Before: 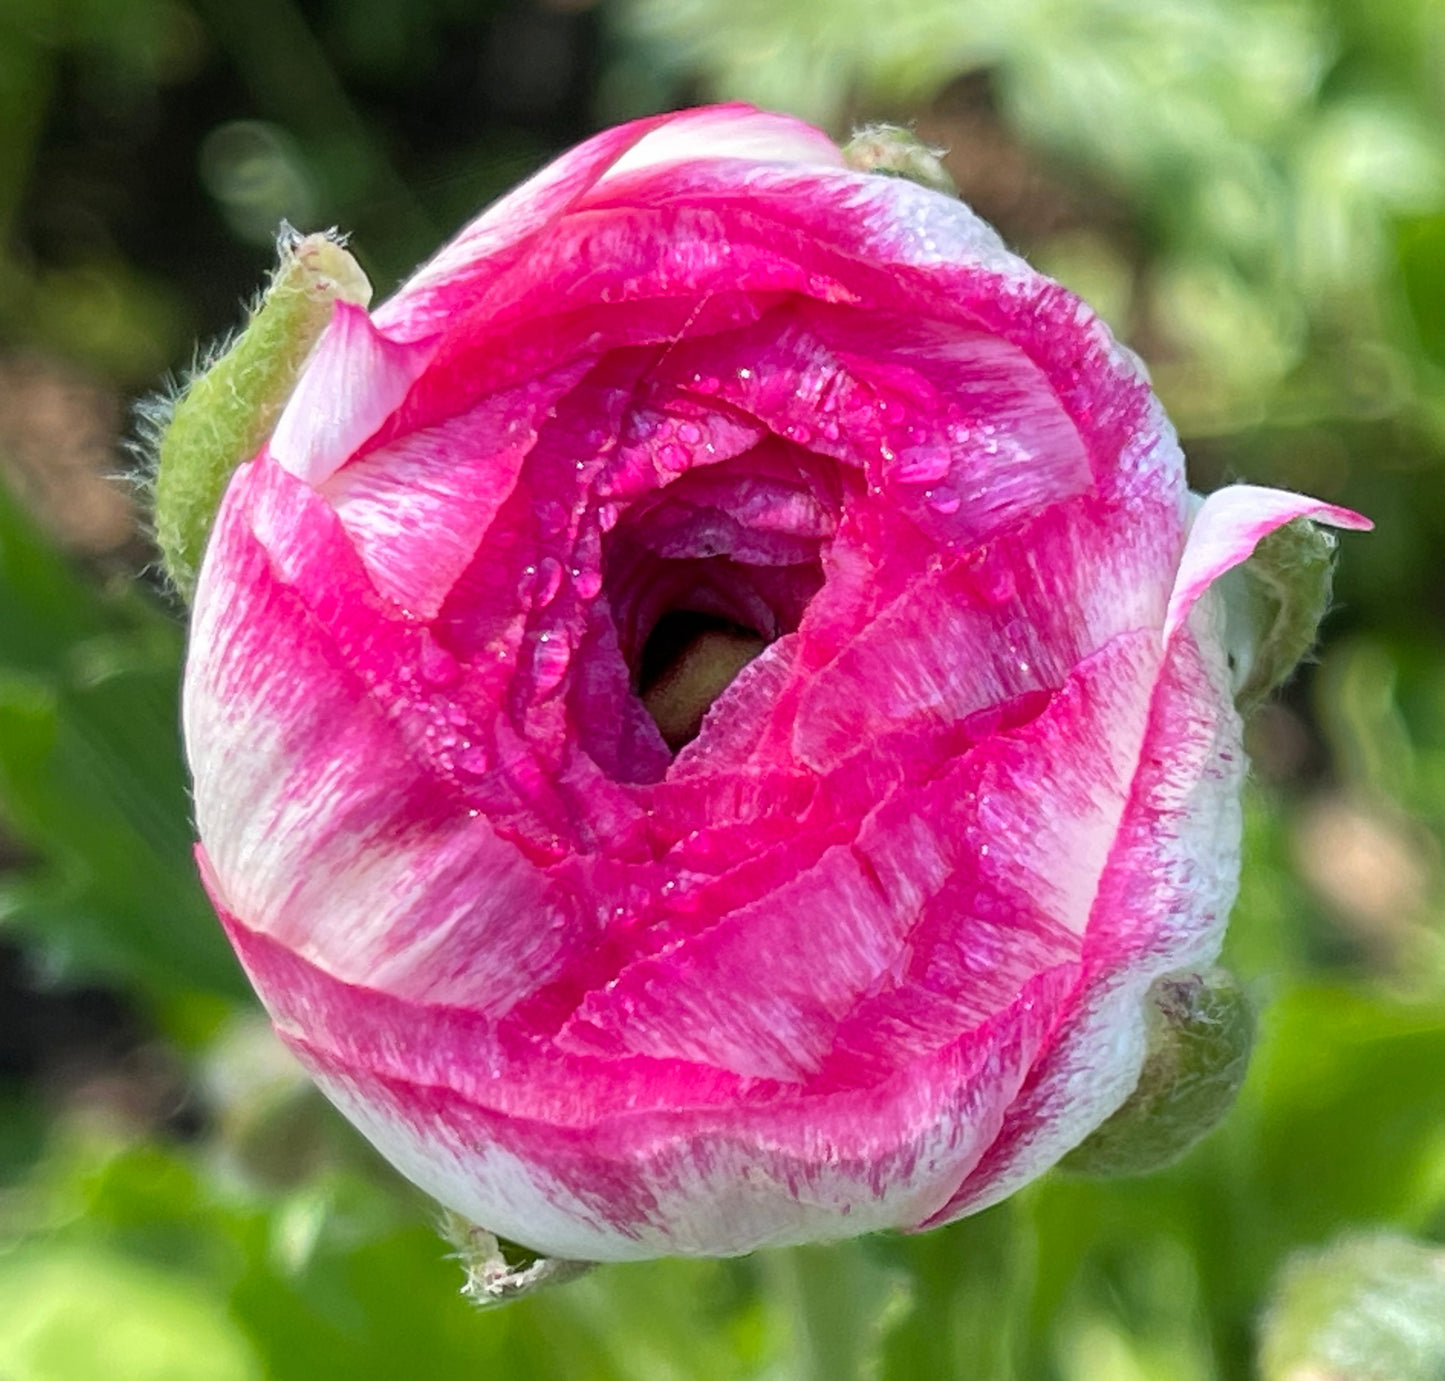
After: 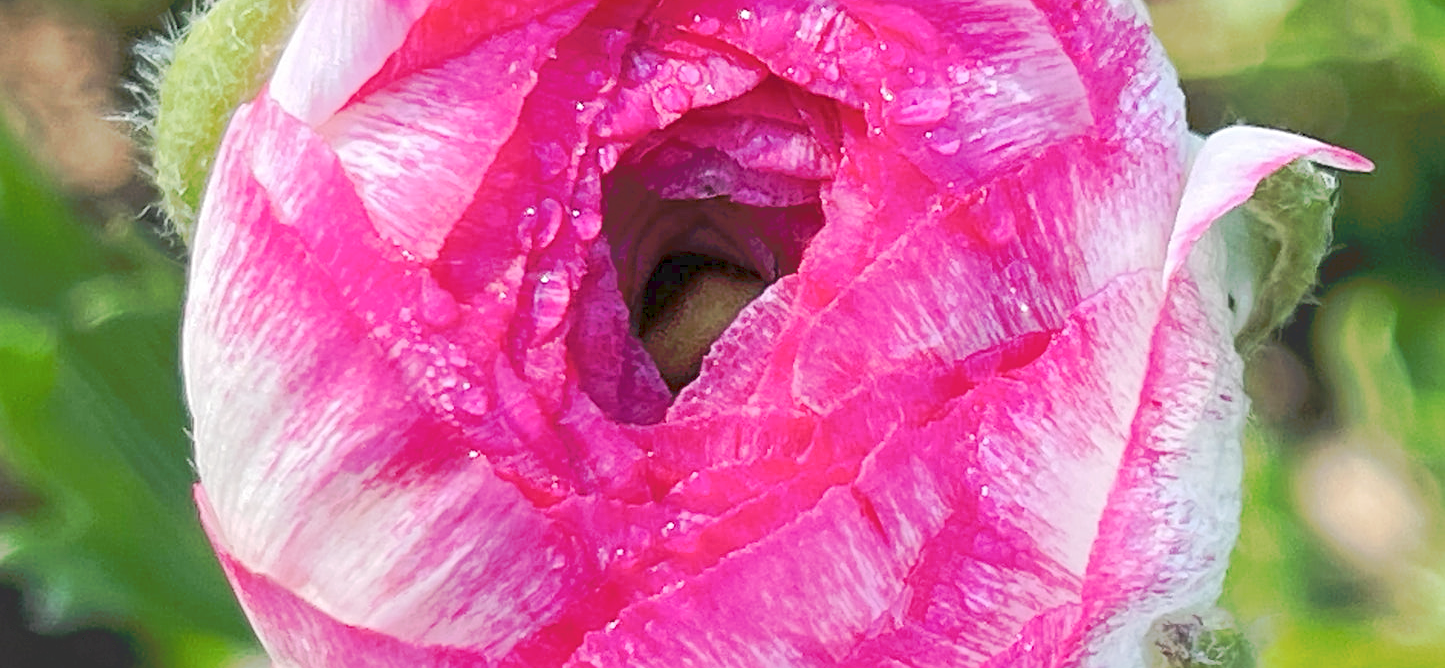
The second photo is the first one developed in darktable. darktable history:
sharpen: on, module defaults
crop and rotate: top 26.056%, bottom 25.543%
tone curve: curves: ch0 [(0, 0) (0.003, 0.055) (0.011, 0.111) (0.025, 0.126) (0.044, 0.169) (0.069, 0.215) (0.1, 0.199) (0.136, 0.207) (0.177, 0.259) (0.224, 0.327) (0.277, 0.361) (0.335, 0.431) (0.399, 0.501) (0.468, 0.589) (0.543, 0.683) (0.623, 0.73) (0.709, 0.796) (0.801, 0.863) (0.898, 0.921) (1, 1)], preserve colors none
